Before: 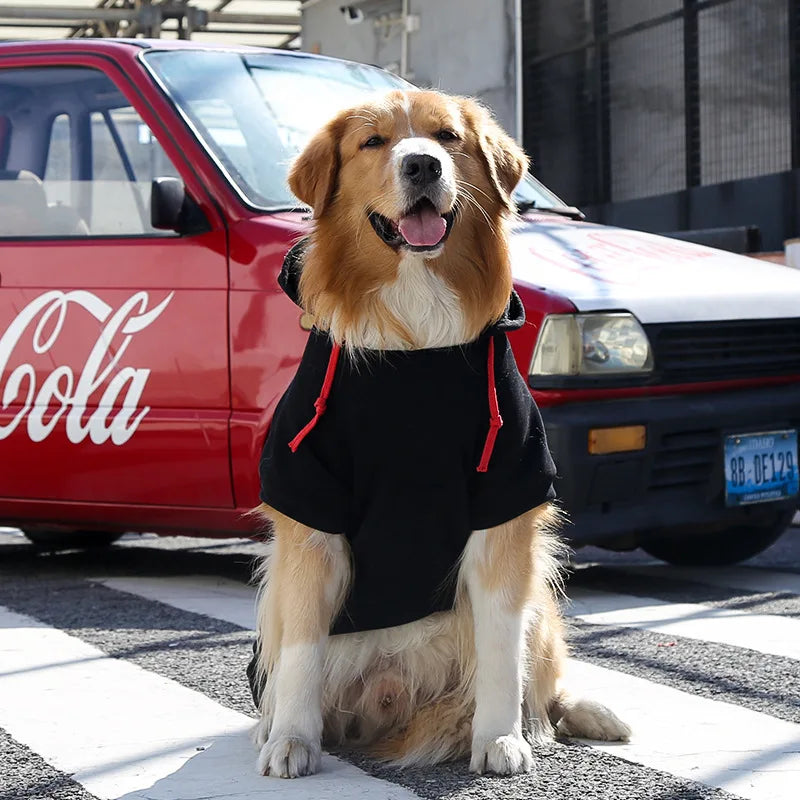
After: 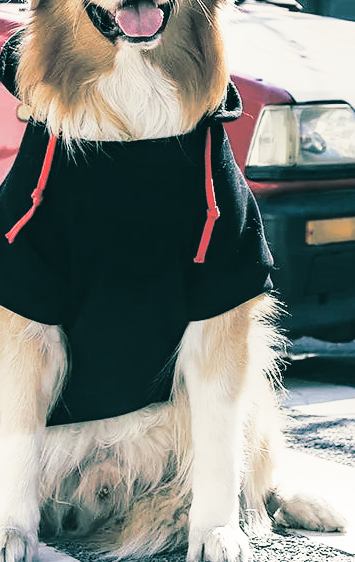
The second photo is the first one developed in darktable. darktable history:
split-toning: shadows › hue 186.43°, highlights › hue 49.29°, compress 30.29%
local contrast: detail 110%
color balance rgb: shadows lift › luminance -10%, highlights gain › luminance 10%, saturation formula JzAzBz (2021)
crop: left 35.432%, top 26.233%, right 20.145%, bottom 3.432%
base curve: curves: ch0 [(0, 0) (0.028, 0.03) (0.105, 0.232) (0.387, 0.748) (0.754, 0.968) (1, 1)], fusion 1, exposure shift 0.576, preserve colors none
color balance: input saturation 80.07%
